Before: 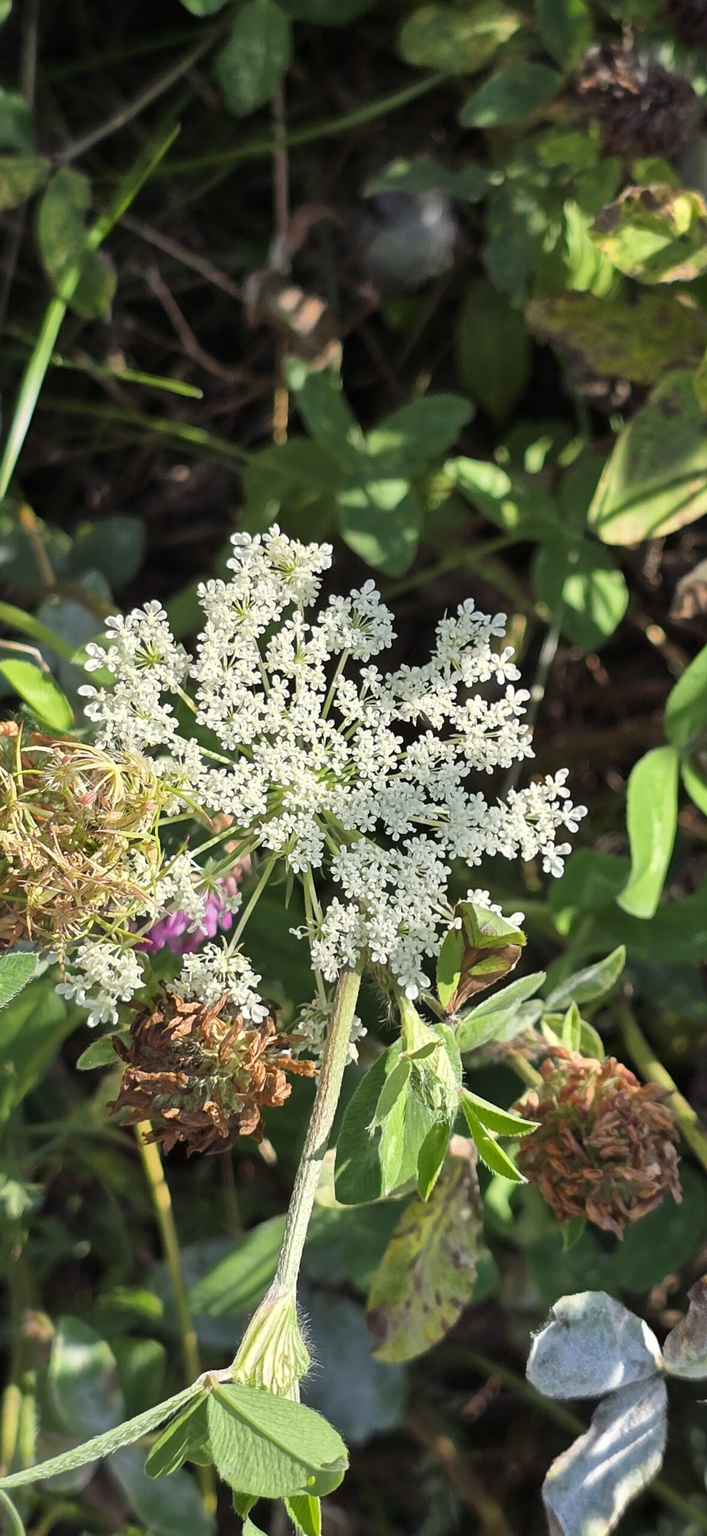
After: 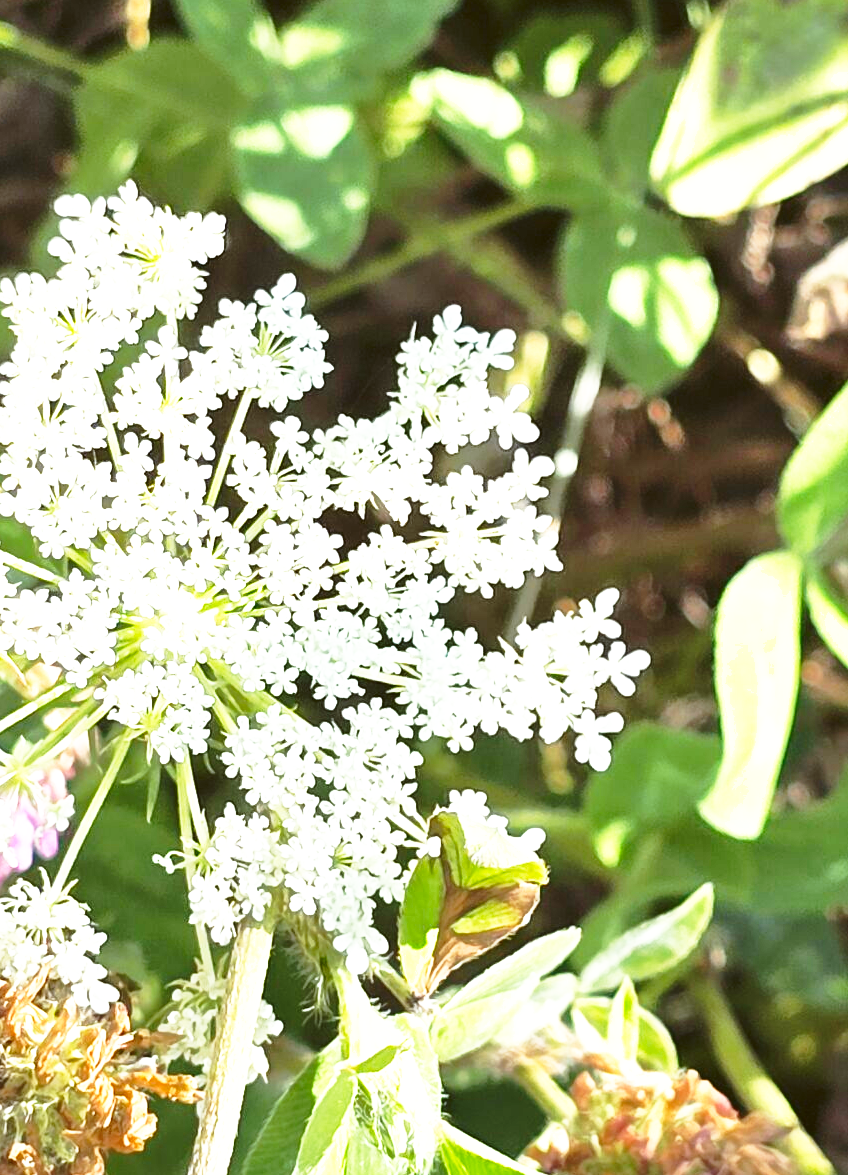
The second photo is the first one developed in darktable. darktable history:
crop and rotate: left 27.938%, top 27.046%, bottom 27.046%
shadows and highlights: on, module defaults
base curve: curves: ch0 [(0, 0) (0.026, 0.03) (0.109, 0.232) (0.351, 0.748) (0.669, 0.968) (1, 1)], preserve colors none
color balance: lift [1.004, 1.002, 1.002, 0.998], gamma [1, 1.007, 1.002, 0.993], gain [1, 0.977, 1.013, 1.023], contrast -3.64%
white balance: emerald 1
graduated density: rotation -180°, offset 27.42
contrast brightness saturation: contrast 0.14
exposure: black level correction 0, exposure 1.2 EV, compensate highlight preservation false
